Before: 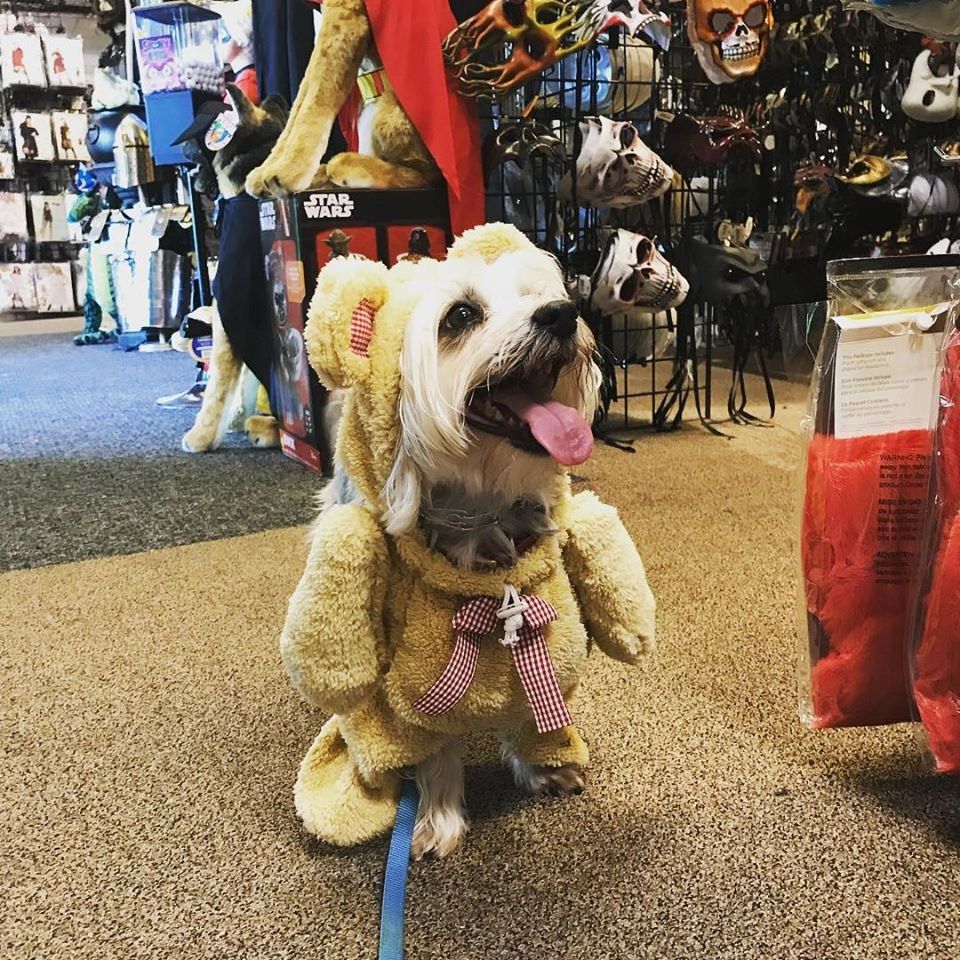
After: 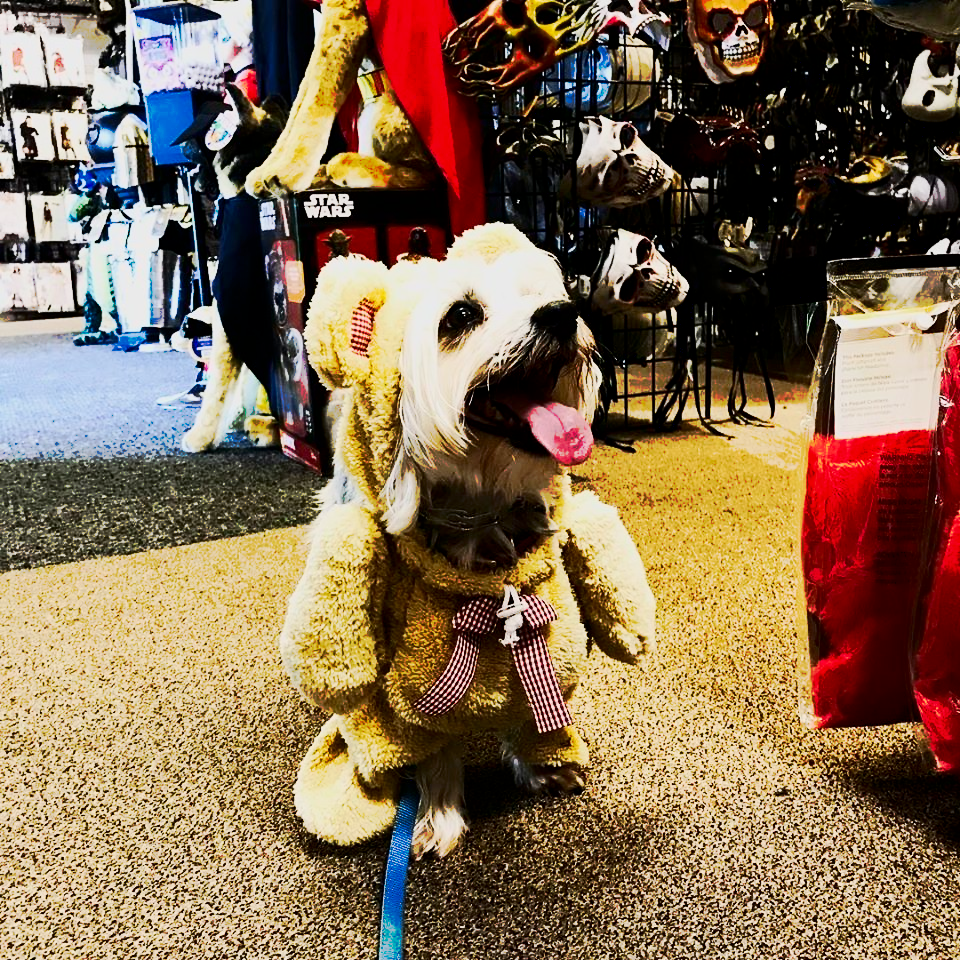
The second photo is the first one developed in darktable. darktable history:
exposure: black level correction 0.005, exposure 0.014 EV, compensate highlight preservation false
contrast brightness saturation: contrast 0.32, brightness -0.08, saturation 0.17
tone curve: curves: ch0 [(0, 0) (0.003, 0.003) (0.011, 0.011) (0.025, 0.024) (0.044, 0.043) (0.069, 0.067) (0.1, 0.096) (0.136, 0.131) (0.177, 0.171) (0.224, 0.216) (0.277, 0.267) (0.335, 0.323) (0.399, 0.384) (0.468, 0.451) (0.543, 0.678) (0.623, 0.734) (0.709, 0.795) (0.801, 0.859) (0.898, 0.928) (1, 1)], preserve colors none
filmic rgb: black relative exposure -7.65 EV, white relative exposure 4.56 EV, hardness 3.61, color science v6 (2022)
